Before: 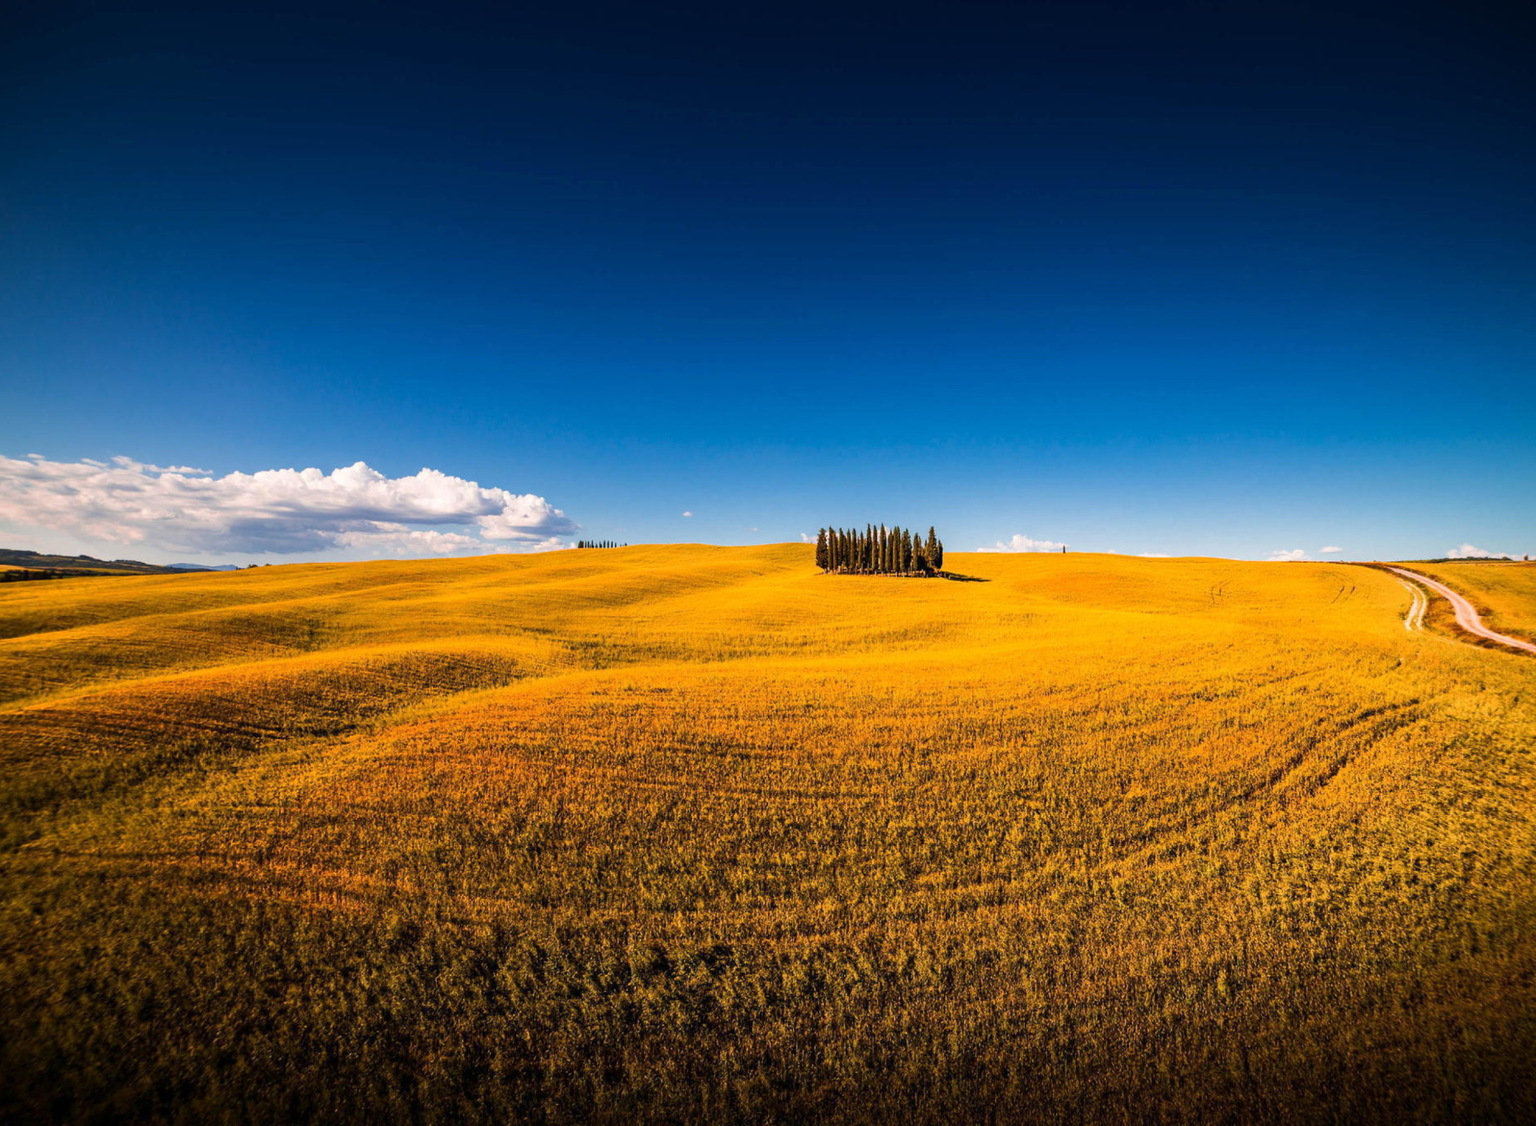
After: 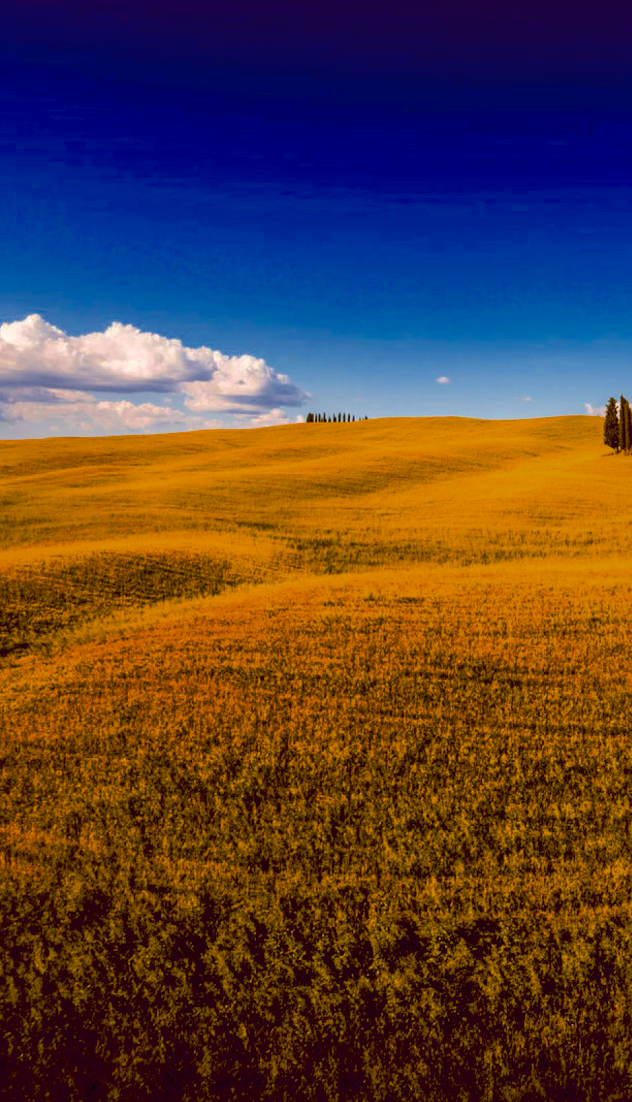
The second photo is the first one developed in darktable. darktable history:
crop and rotate: left 21.696%, top 18.69%, right 45.387%, bottom 2.997%
exposure: exposure -0.299 EV, compensate exposure bias true, compensate highlight preservation false
color balance rgb: shadows lift › chroma 1.896%, shadows lift › hue 264.56°, global offset › chroma 0.404%, global offset › hue 36.83°, perceptual saturation grading › global saturation 25.111%, global vibrance 9.346%, contrast 14.951%, saturation formula JzAzBz (2021)
shadows and highlights: shadows 40.24, highlights -59.91
